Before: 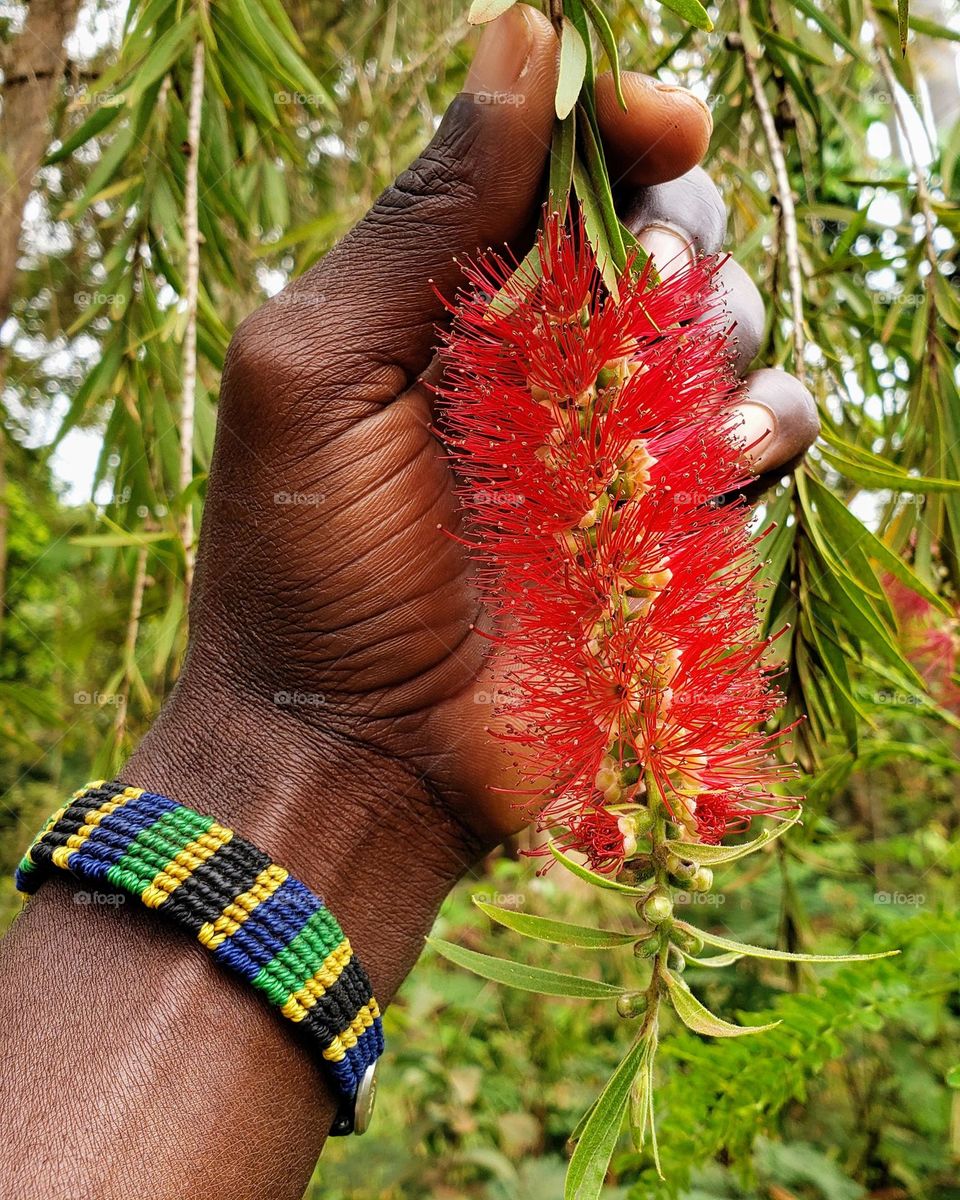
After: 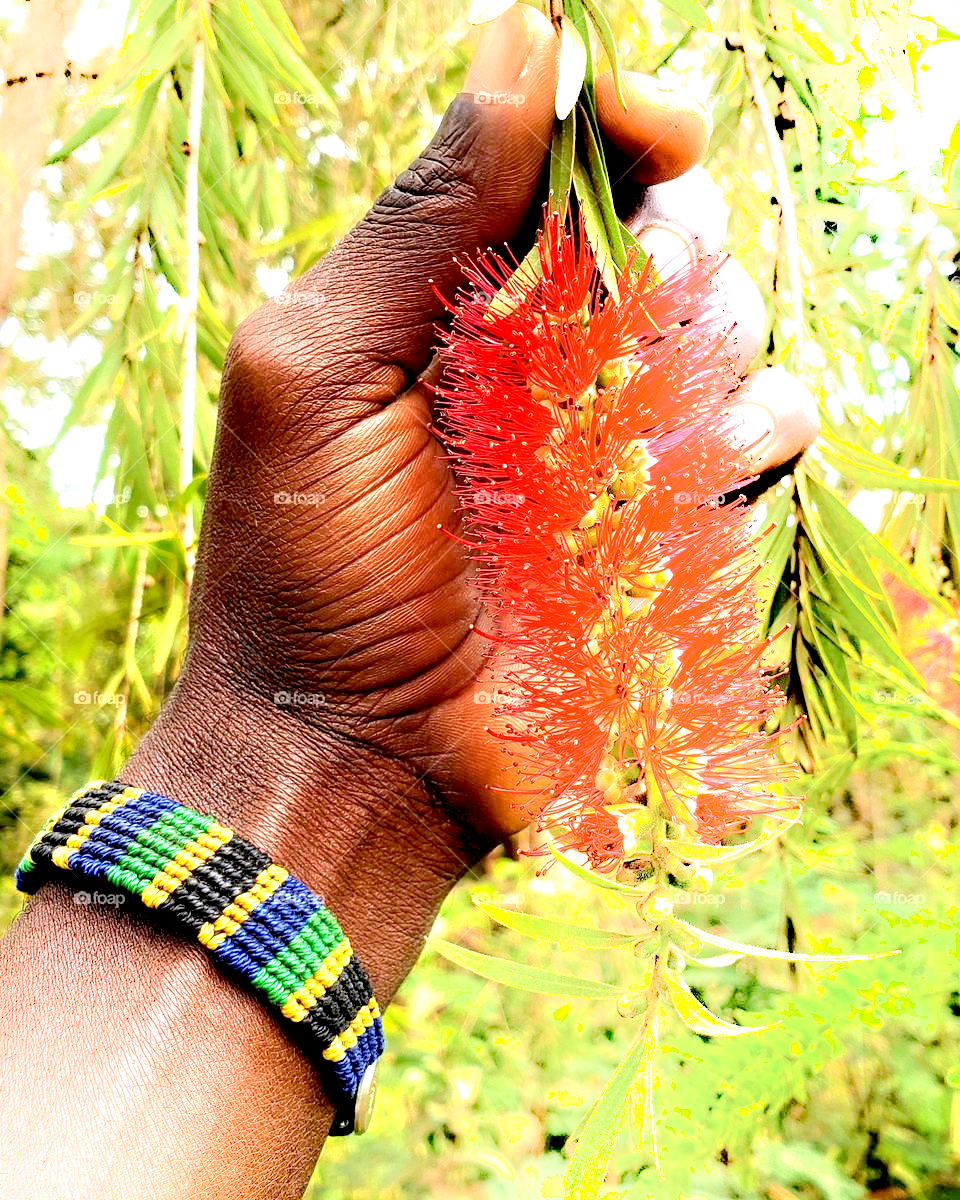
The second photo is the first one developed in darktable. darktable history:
exposure: black level correction 0.009, exposure 1.427 EV, compensate highlight preservation false
shadows and highlights: shadows -56.08, highlights 86.64, soften with gaussian
